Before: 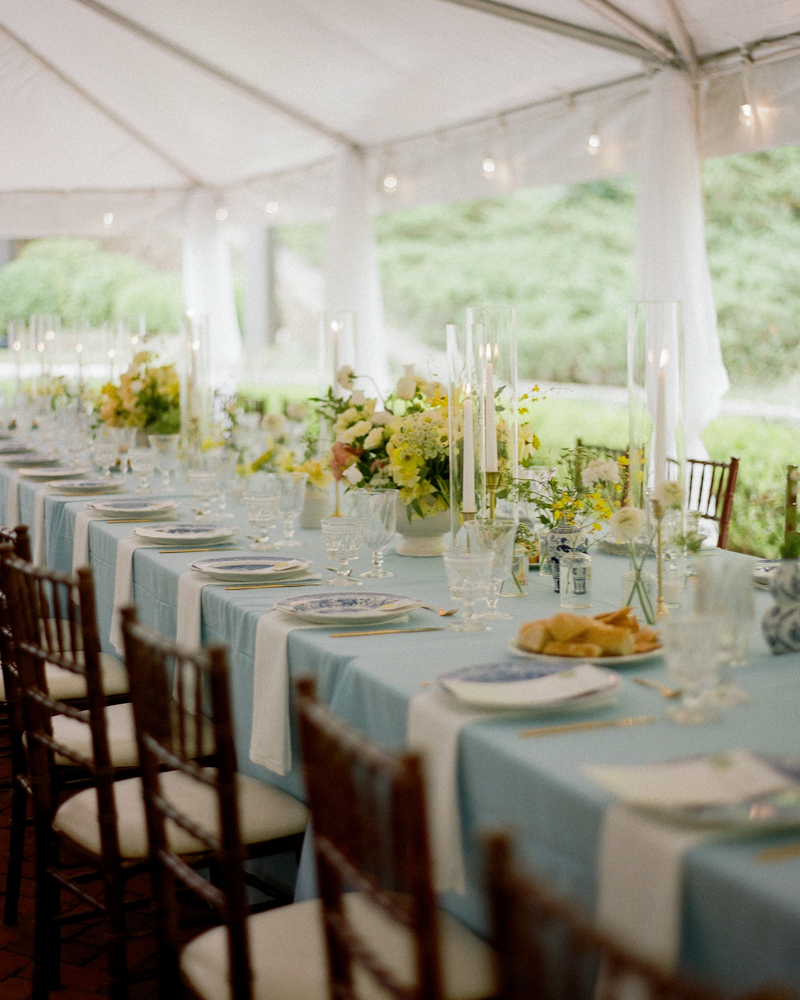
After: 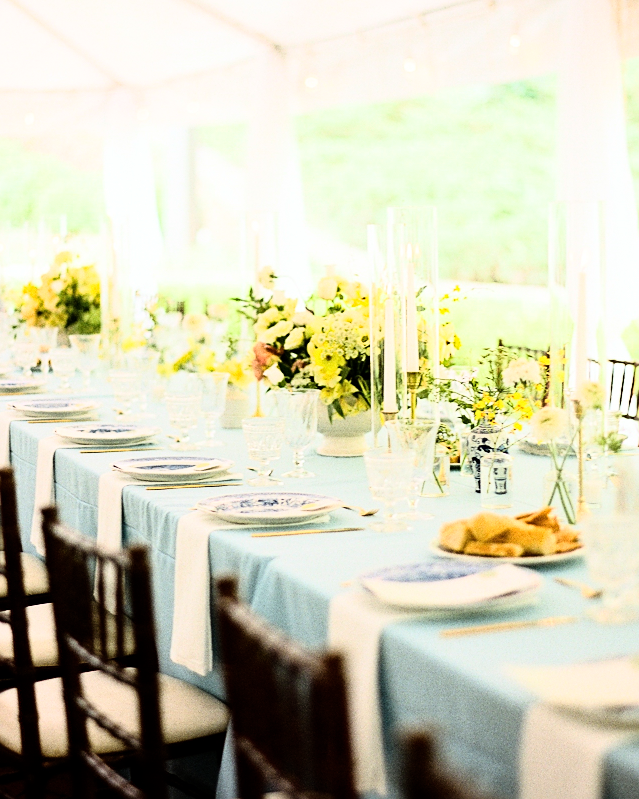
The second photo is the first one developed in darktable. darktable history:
rgb curve: curves: ch0 [(0, 0) (0.21, 0.15) (0.24, 0.21) (0.5, 0.75) (0.75, 0.96) (0.89, 0.99) (1, 1)]; ch1 [(0, 0.02) (0.21, 0.13) (0.25, 0.2) (0.5, 0.67) (0.75, 0.9) (0.89, 0.97) (1, 1)]; ch2 [(0, 0.02) (0.21, 0.13) (0.25, 0.2) (0.5, 0.67) (0.75, 0.9) (0.89, 0.97) (1, 1)], compensate middle gray true
exposure: exposure 0.131 EV, compensate highlight preservation false
sharpen: on, module defaults
crop and rotate: left 10.071%, top 10.071%, right 10.02%, bottom 10.02%
